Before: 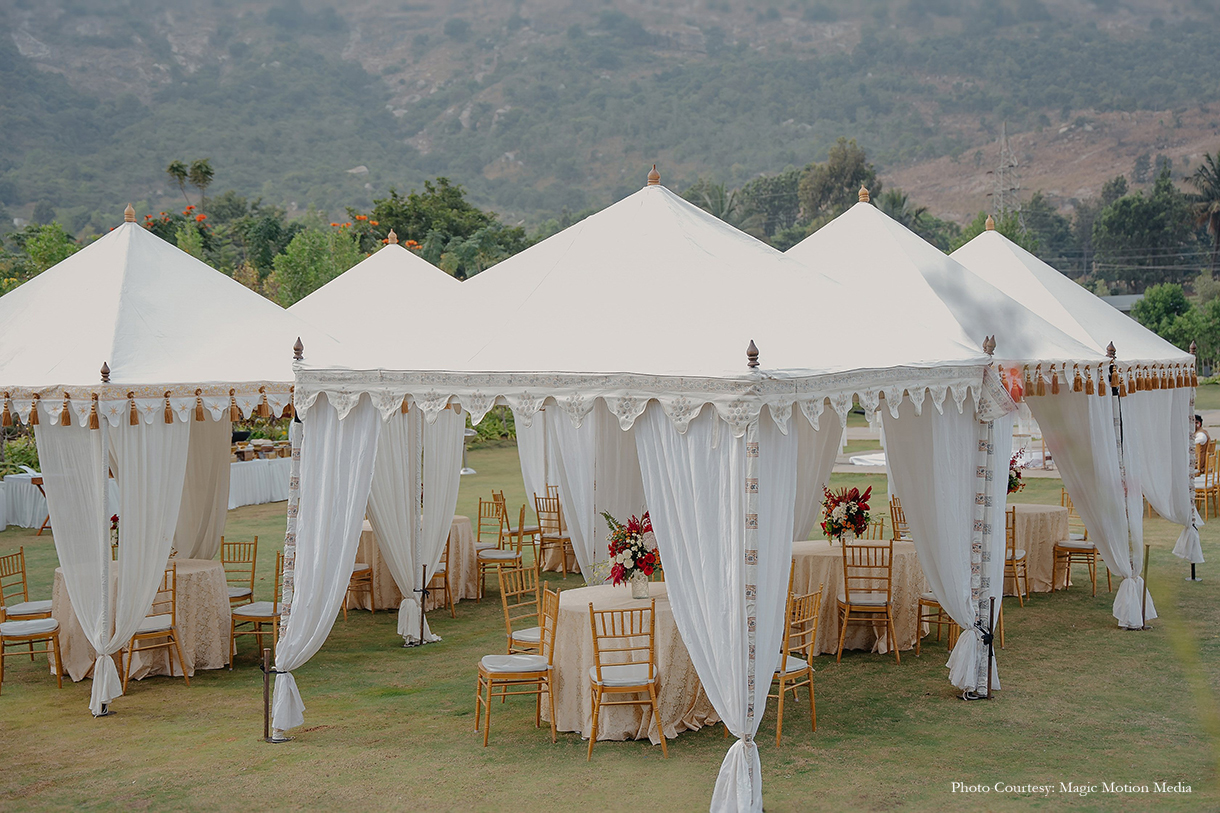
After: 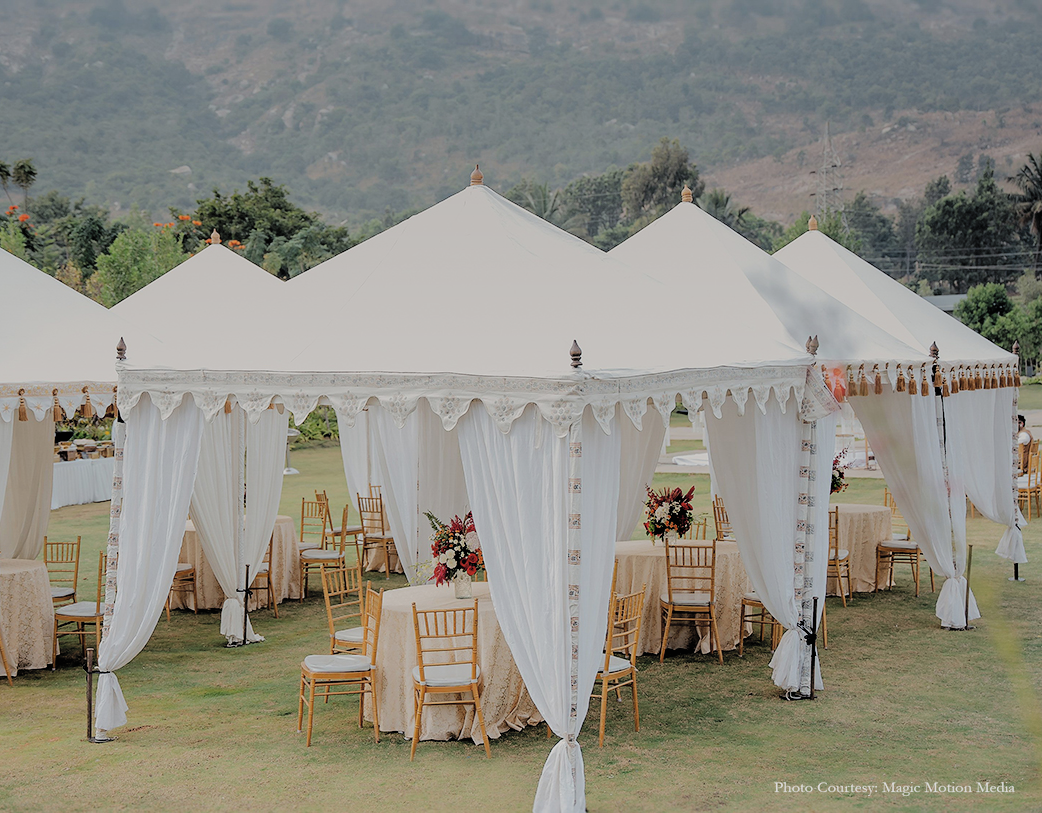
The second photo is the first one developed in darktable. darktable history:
crop and rotate: left 14.584%
filmic rgb: black relative exposure -4.38 EV, white relative exposure 4.56 EV, hardness 2.37, contrast 1.05
graduated density: on, module defaults
contrast brightness saturation: brightness 0.15
